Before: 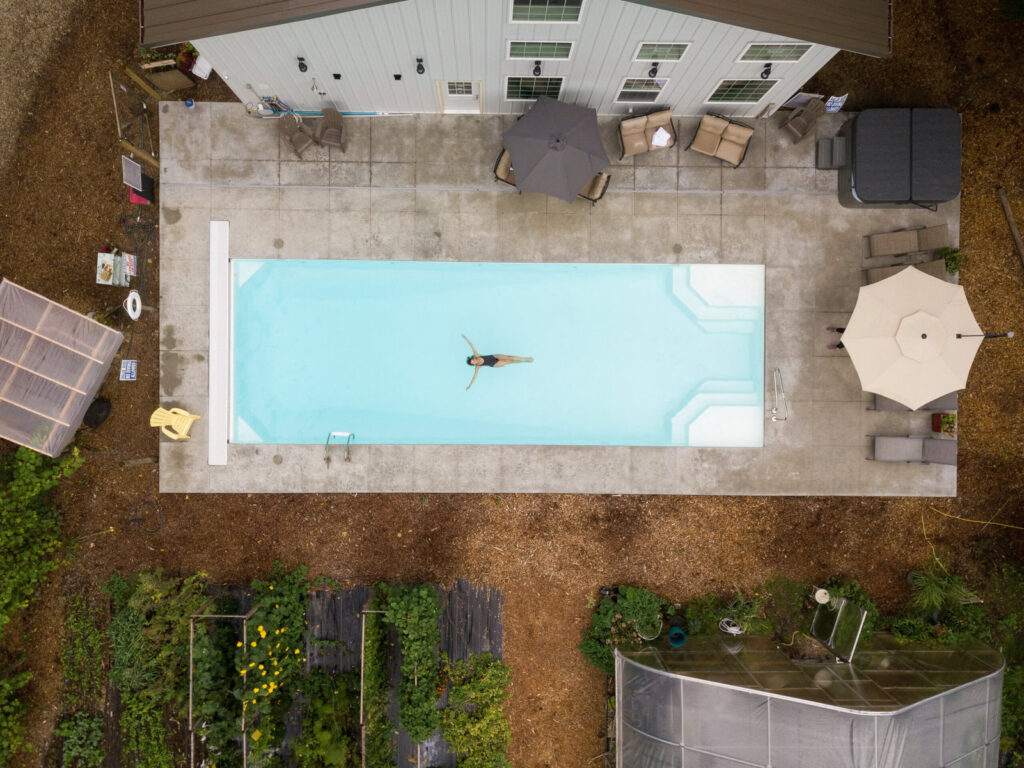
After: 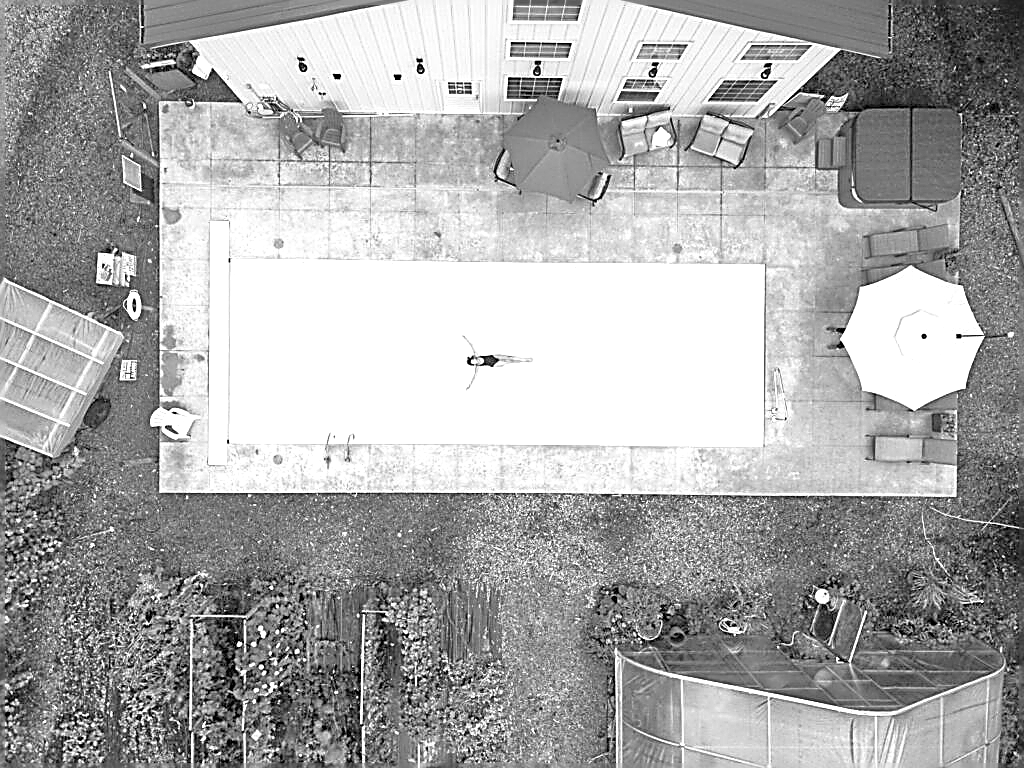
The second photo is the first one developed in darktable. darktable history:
tone equalizer: -7 EV 0.15 EV, -6 EV 0.6 EV, -5 EV 1.15 EV, -4 EV 1.33 EV, -3 EV 1.15 EV, -2 EV 0.6 EV, -1 EV 0.15 EV, mask exposure compensation -0.5 EV
sharpen: amount 2
monochrome: a 14.95, b -89.96
exposure: black level correction -0.002, exposure 1.115 EV, compensate highlight preservation false
